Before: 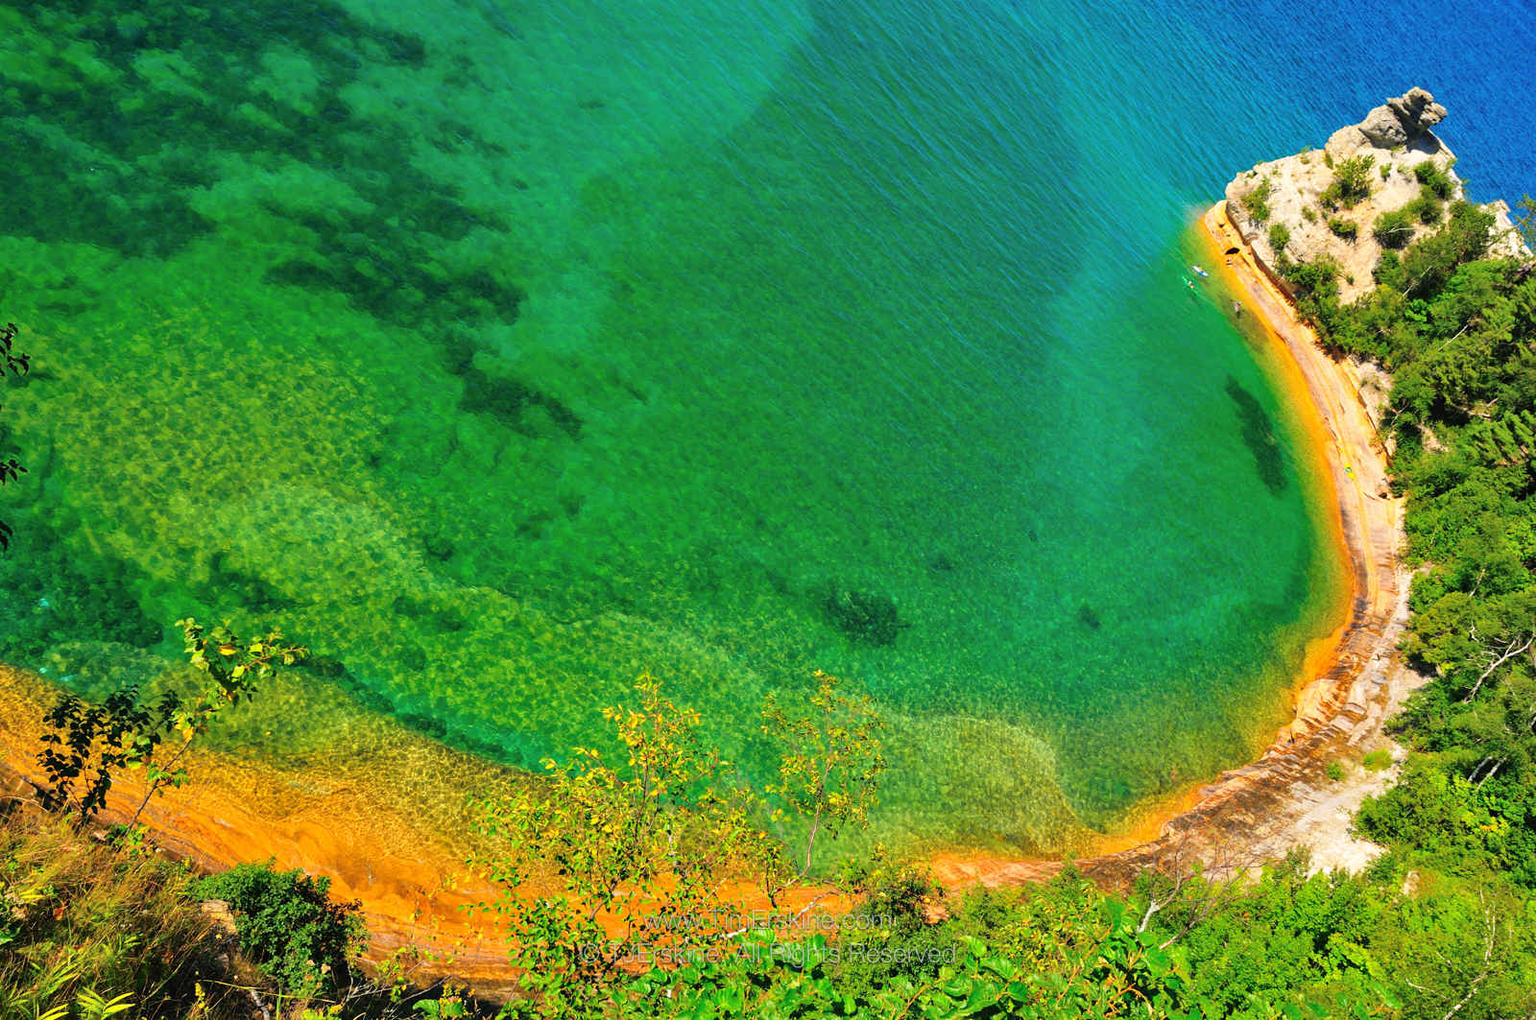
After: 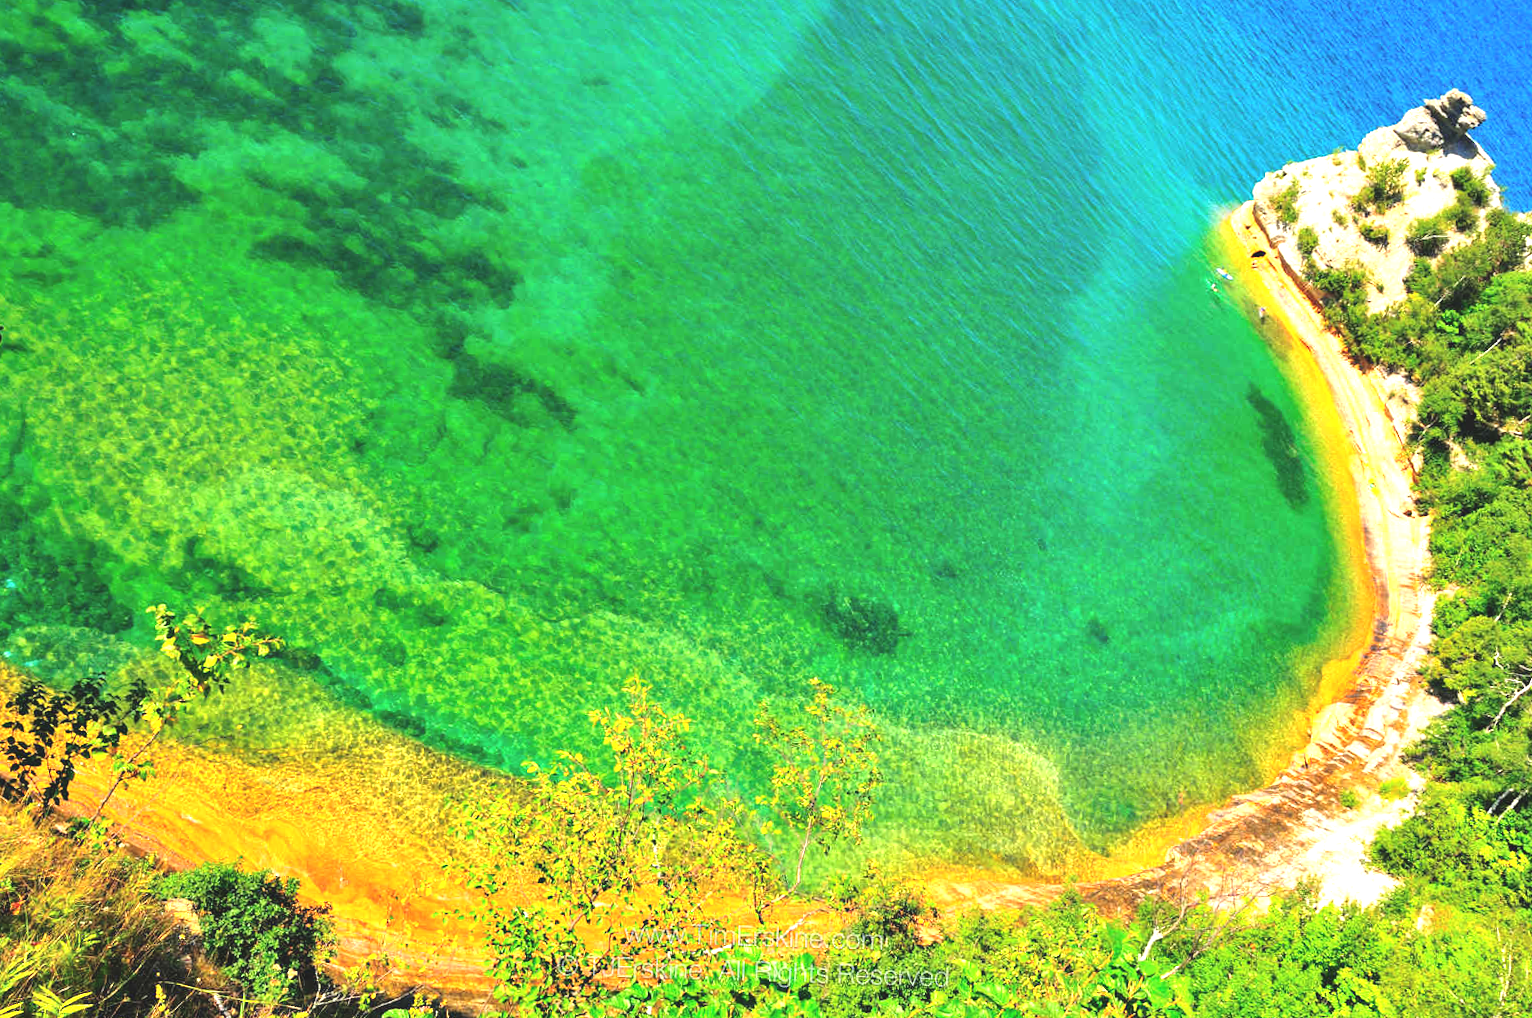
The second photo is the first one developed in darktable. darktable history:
exposure: black level correction -0.005, exposure 1.002 EV, compensate highlight preservation false
crop and rotate: angle -1.69°
